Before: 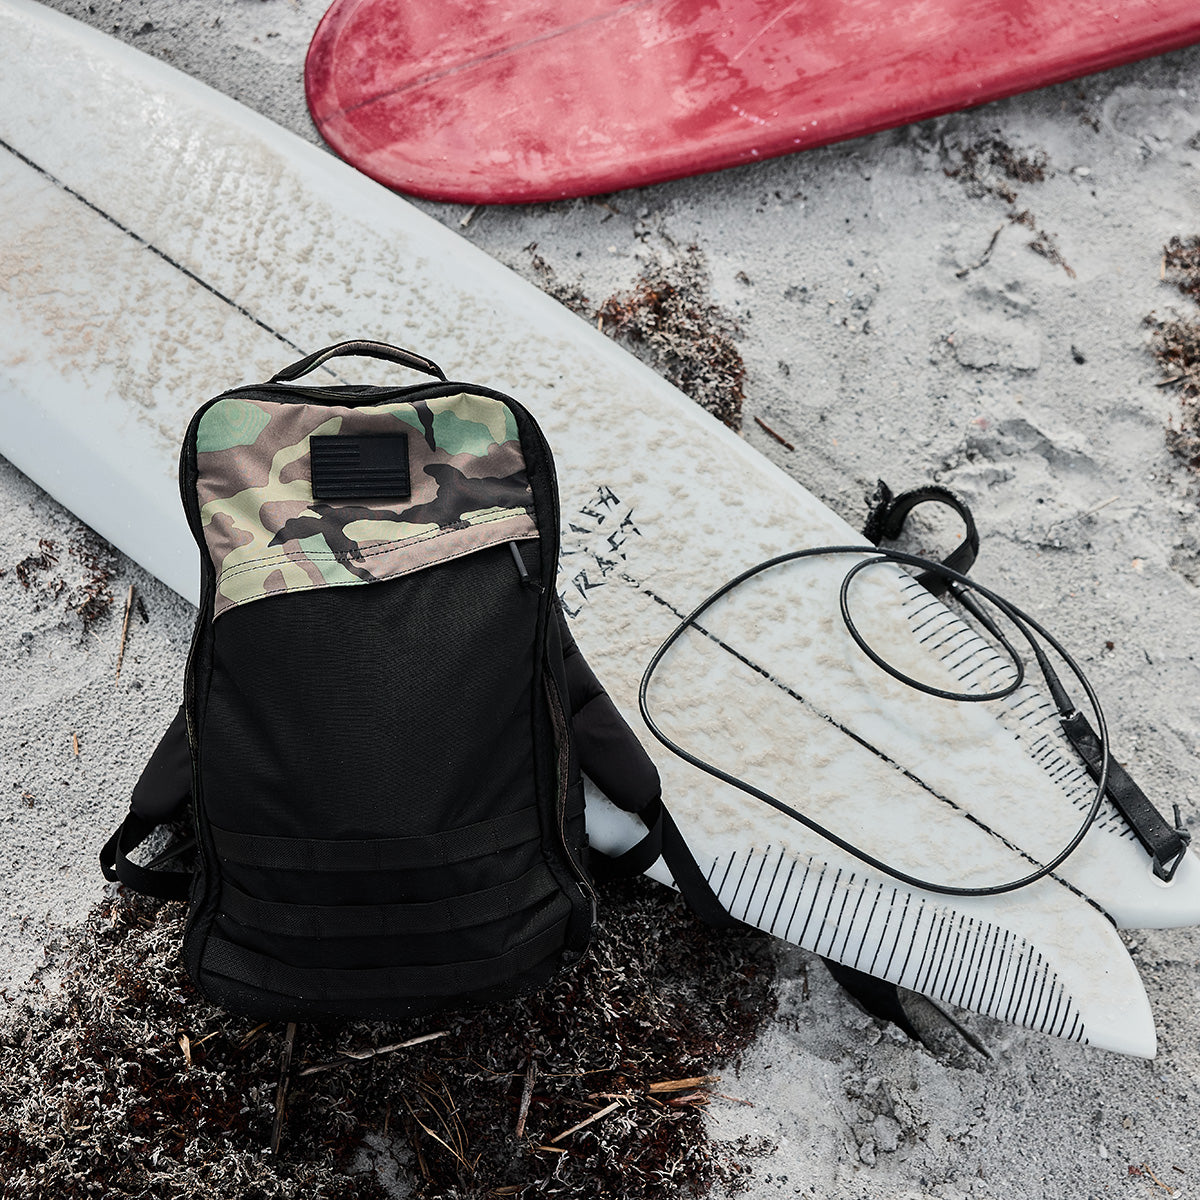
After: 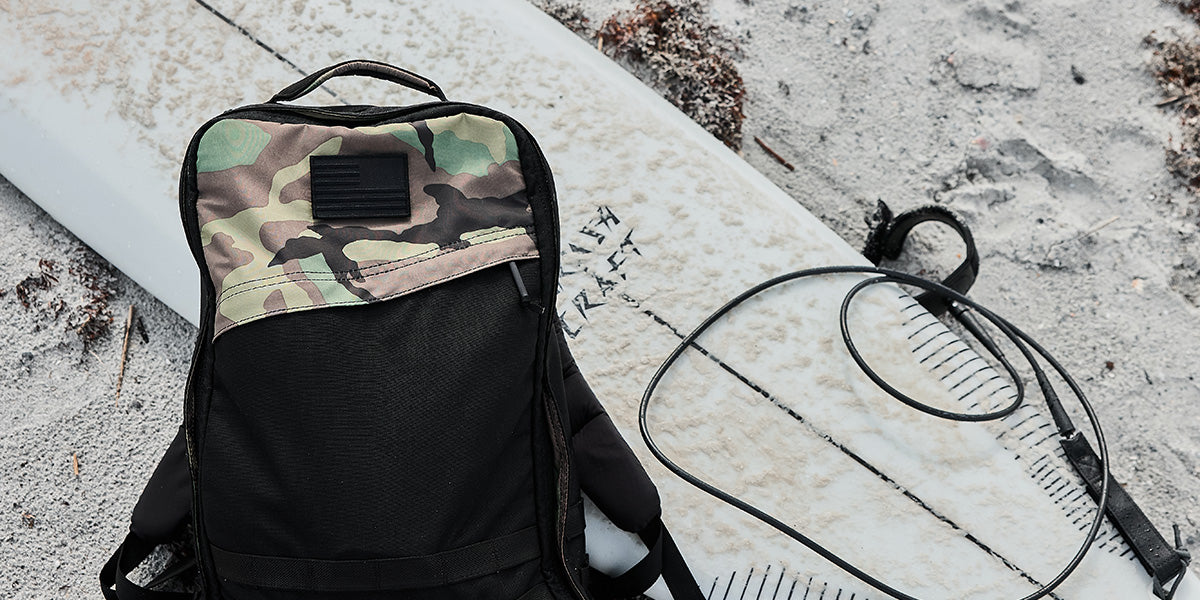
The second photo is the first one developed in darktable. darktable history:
crop: top 23.352%, bottom 26.648%
